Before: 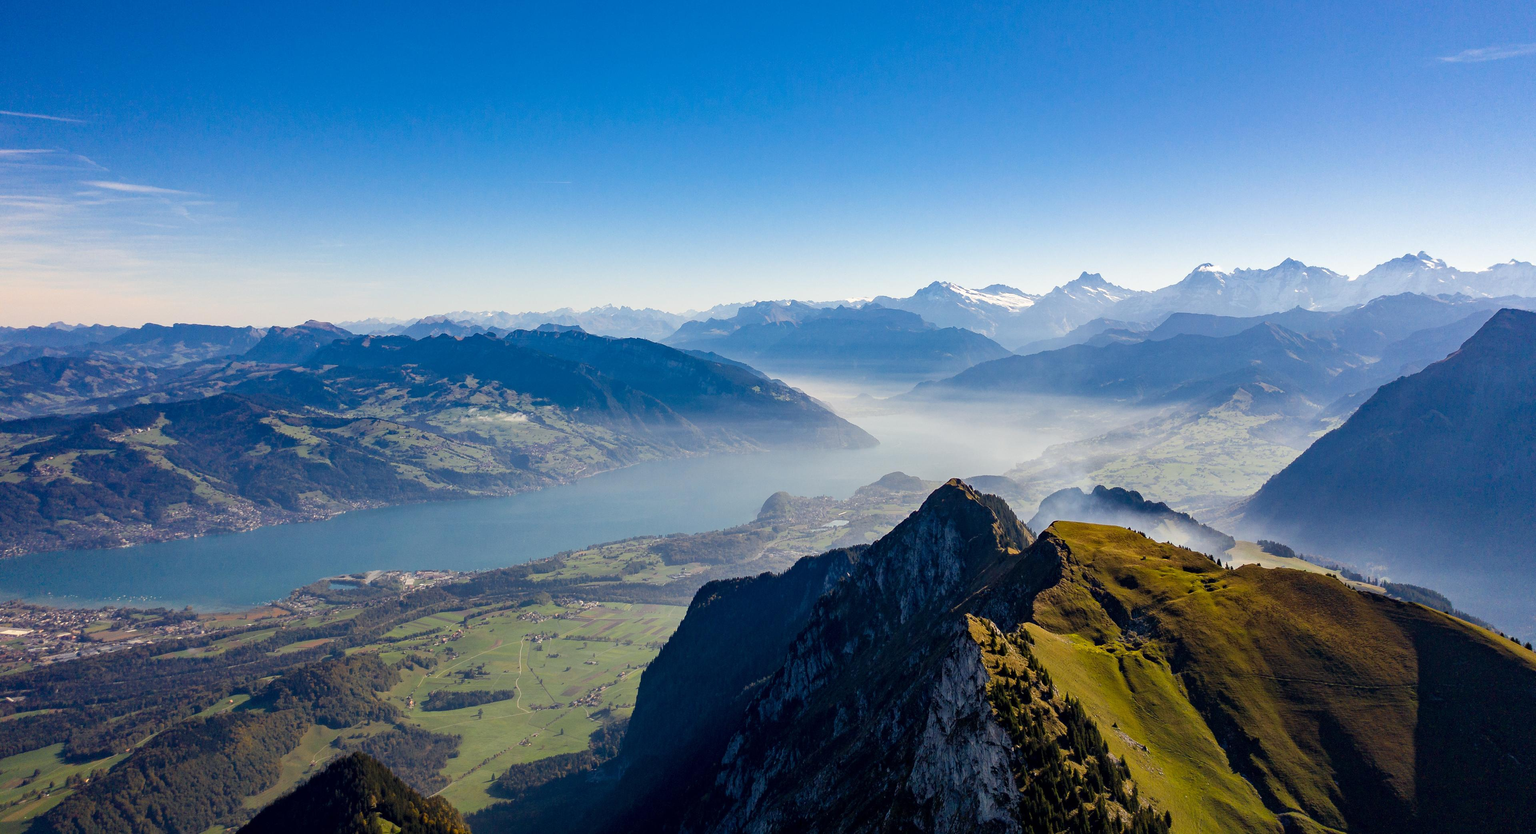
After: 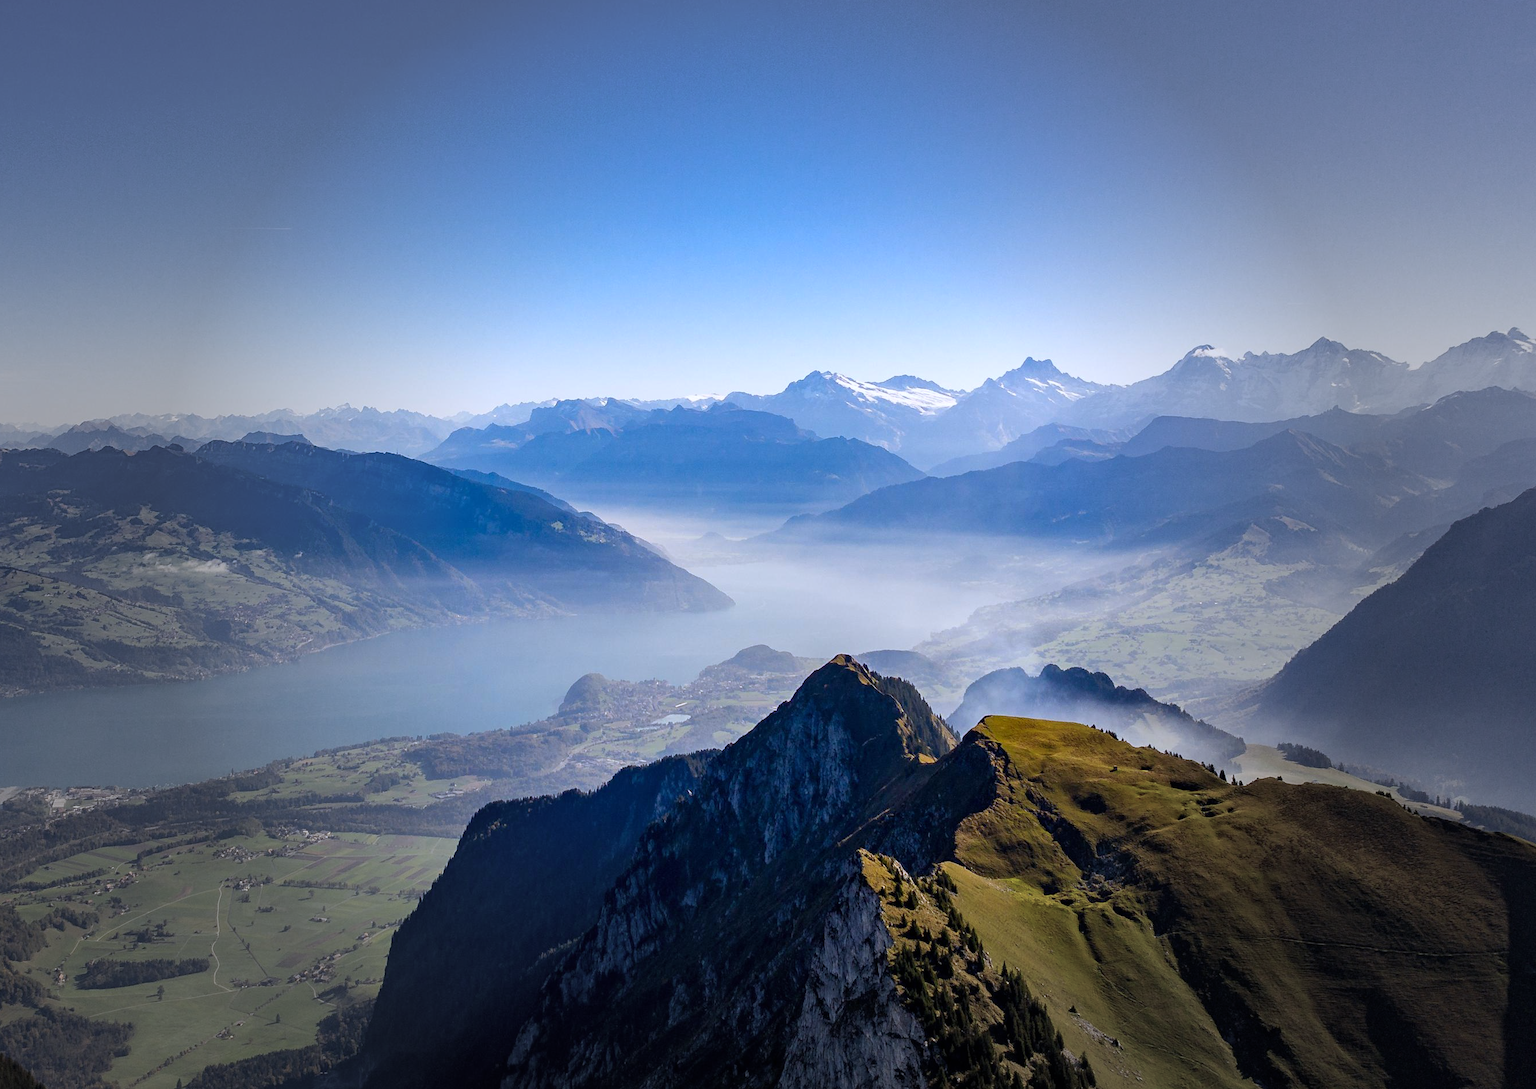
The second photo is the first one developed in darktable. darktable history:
white balance: red 0.967, blue 1.119, emerald 0.756
crop and rotate: left 24.034%, top 2.838%, right 6.406%, bottom 6.299%
vignetting: fall-off start 40%, fall-off radius 40%
exposure: compensate highlight preservation false
